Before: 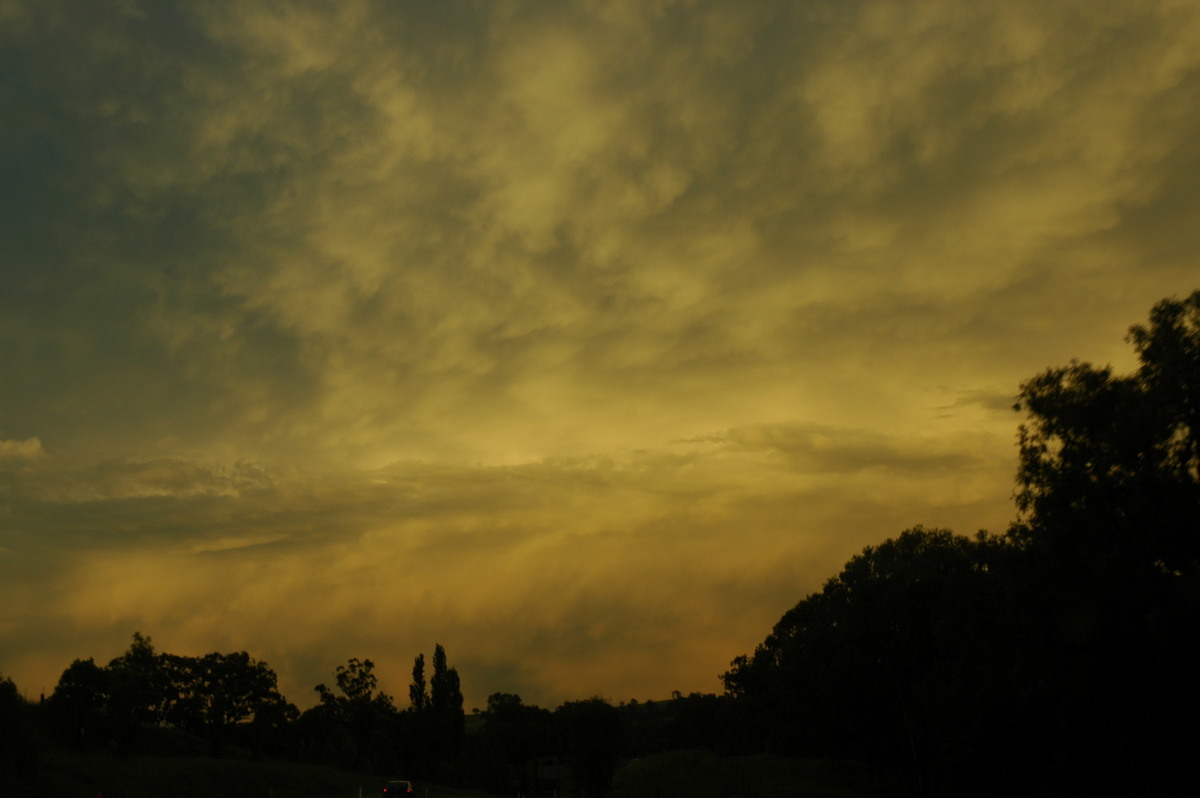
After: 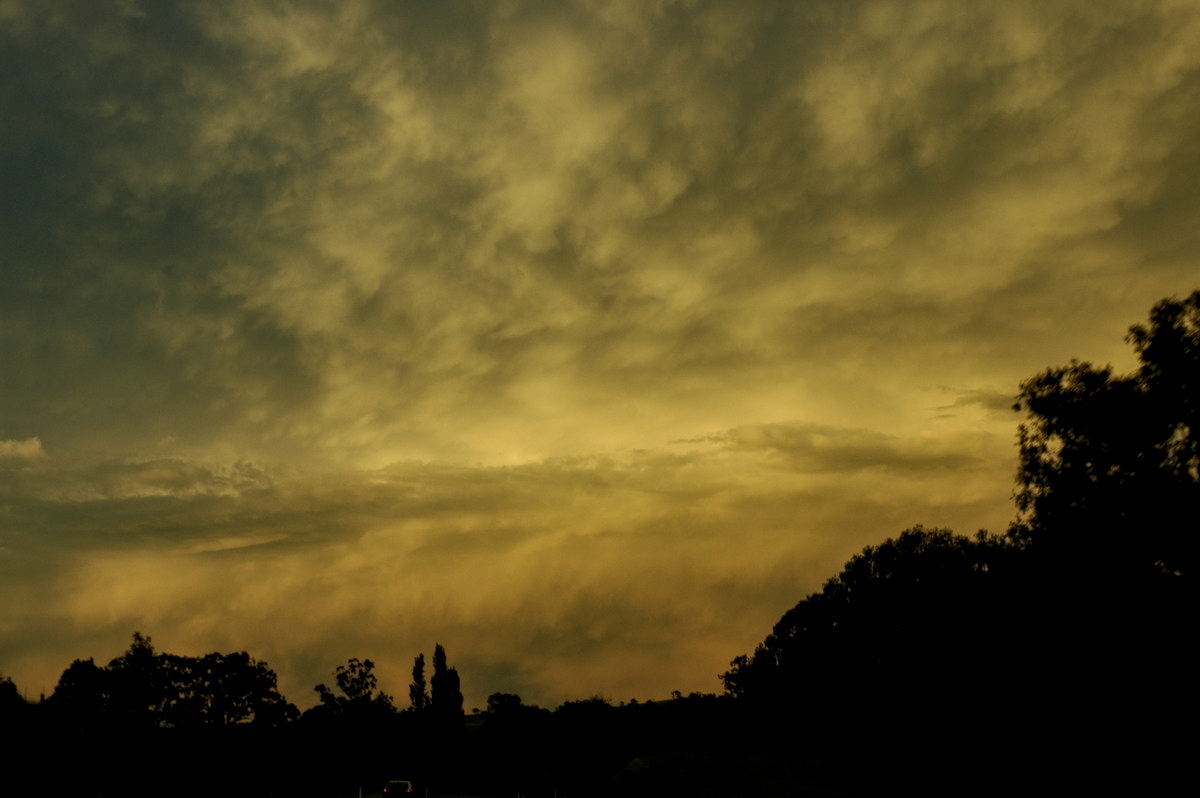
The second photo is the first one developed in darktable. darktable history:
local contrast: highlights 28%, detail 150%
